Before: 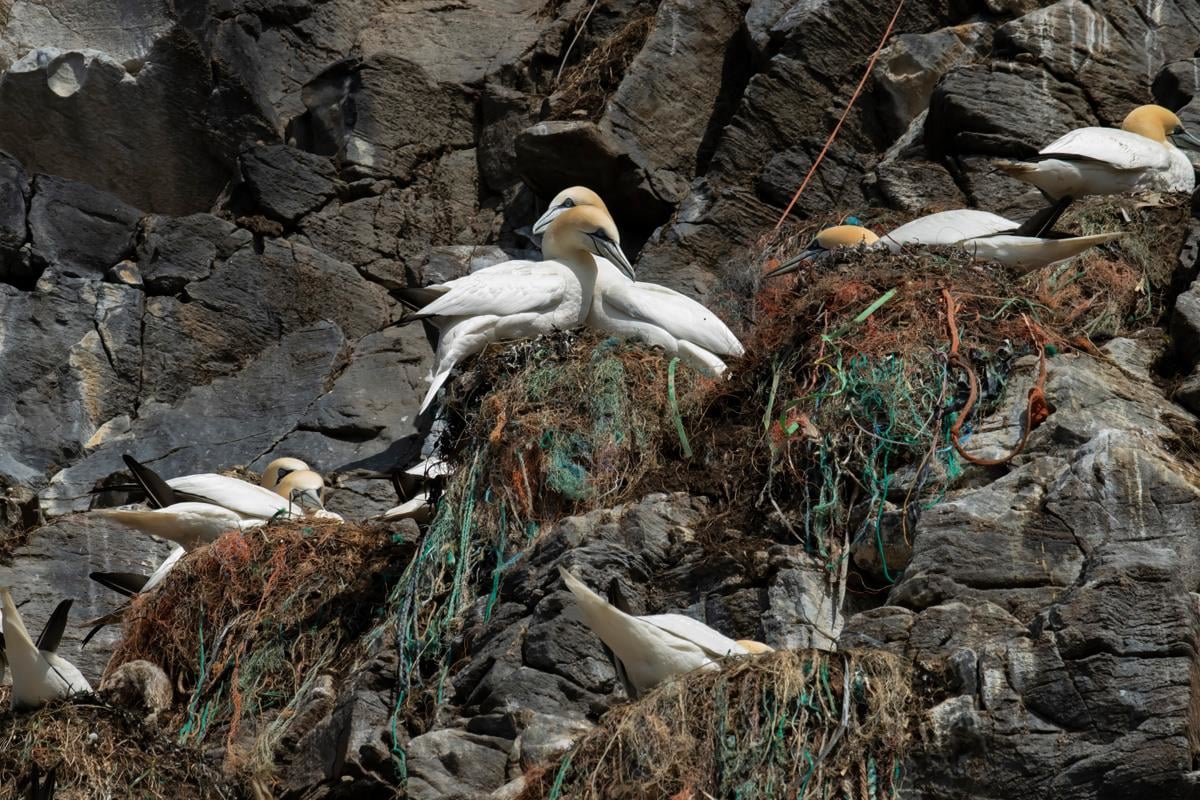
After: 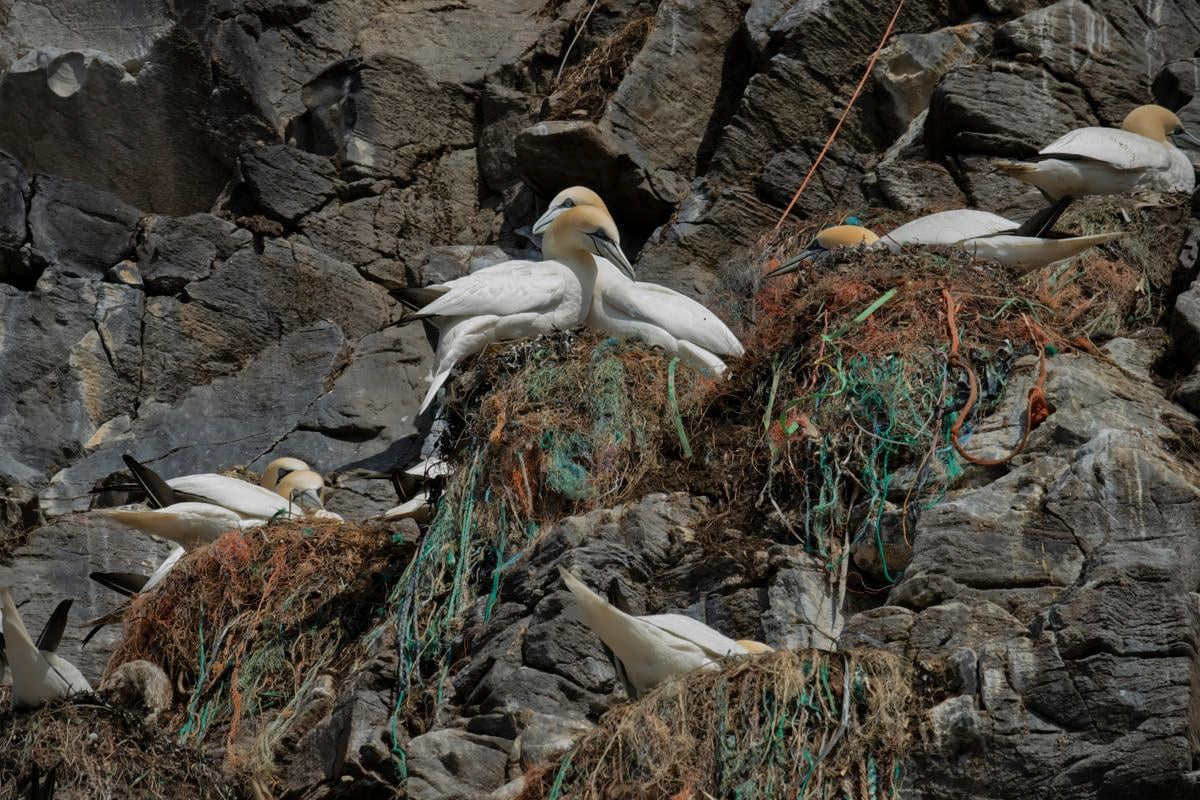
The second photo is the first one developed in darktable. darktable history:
tone equalizer: -8 EV 0.25 EV, -7 EV 0.417 EV, -6 EV 0.417 EV, -5 EV 0.25 EV, -3 EV -0.25 EV, -2 EV -0.417 EV, -1 EV -0.417 EV, +0 EV -0.25 EV, edges refinement/feathering 500, mask exposure compensation -1.57 EV, preserve details guided filter
vignetting: on, module defaults
